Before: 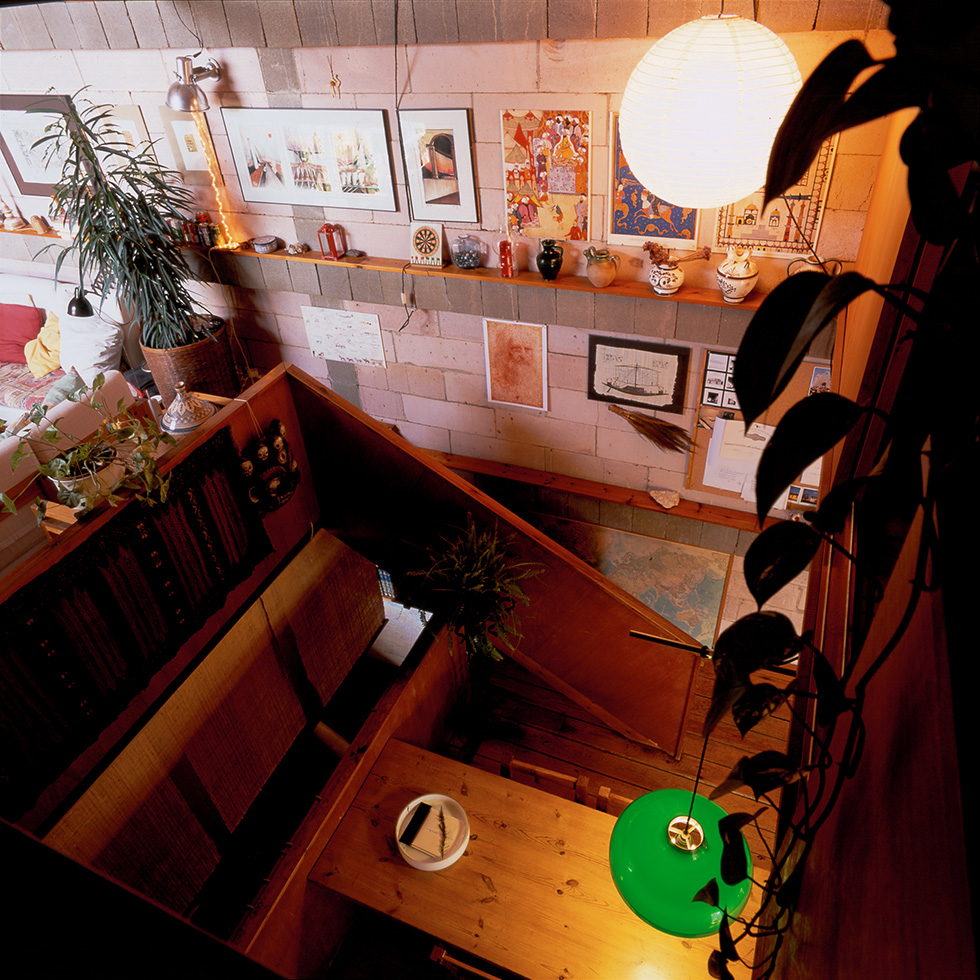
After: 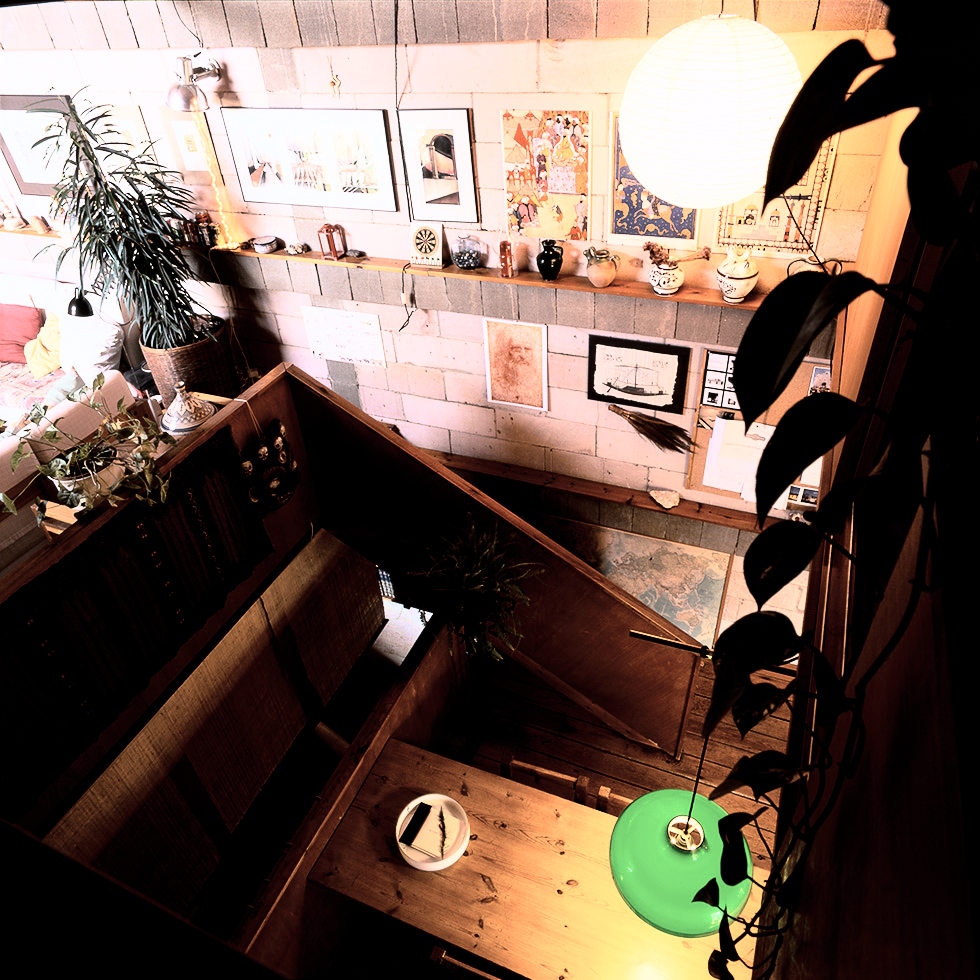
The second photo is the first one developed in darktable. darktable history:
contrast brightness saturation: contrast 0.1, saturation -0.36
rgb curve: curves: ch0 [(0, 0) (0.21, 0.15) (0.24, 0.21) (0.5, 0.75) (0.75, 0.96) (0.89, 0.99) (1, 1)]; ch1 [(0, 0.02) (0.21, 0.13) (0.25, 0.2) (0.5, 0.67) (0.75, 0.9) (0.89, 0.97) (1, 1)]; ch2 [(0, 0.02) (0.21, 0.13) (0.25, 0.2) (0.5, 0.67) (0.75, 0.9) (0.89, 0.97) (1, 1)], compensate middle gray true
